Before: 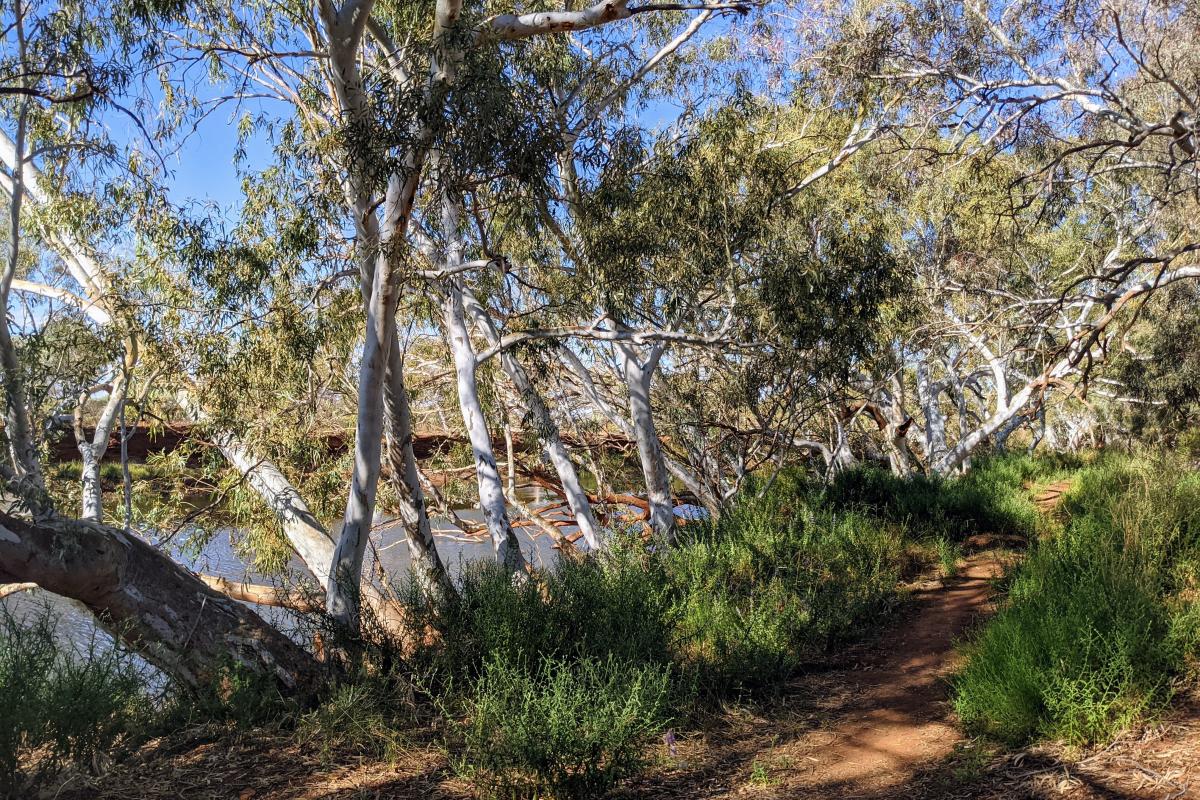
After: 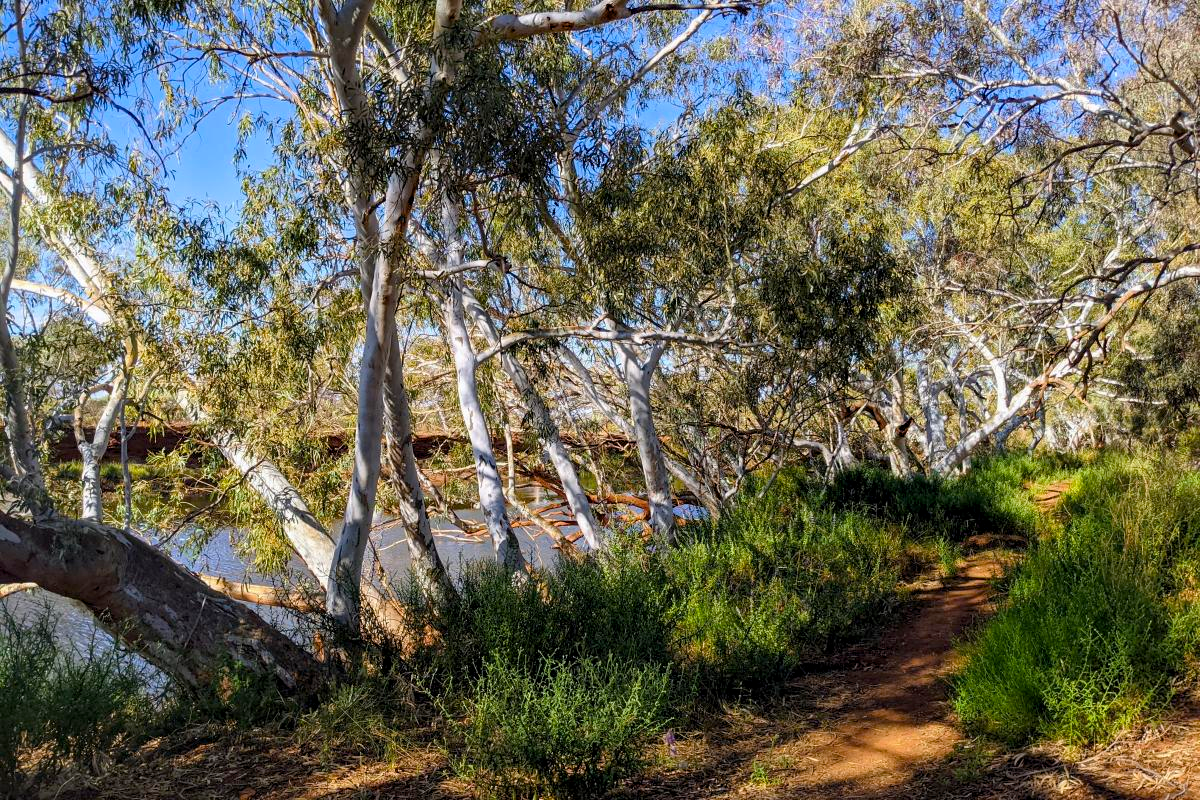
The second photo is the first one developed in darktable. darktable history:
color balance rgb: global offset › luminance -0.308%, global offset › hue 262.64°, perceptual saturation grading › global saturation 30.162%, global vibrance 9.16%
